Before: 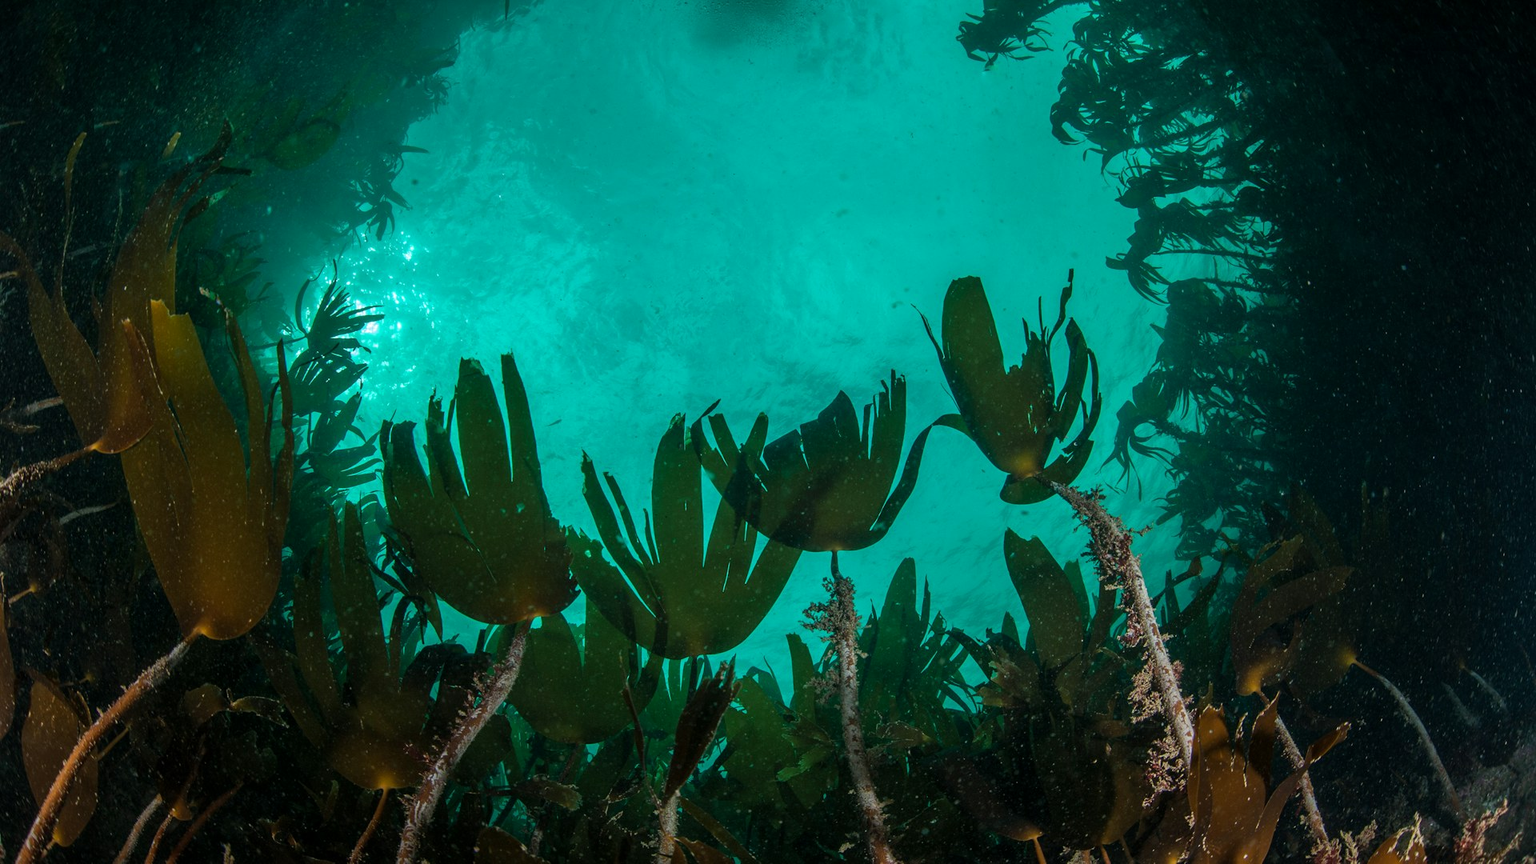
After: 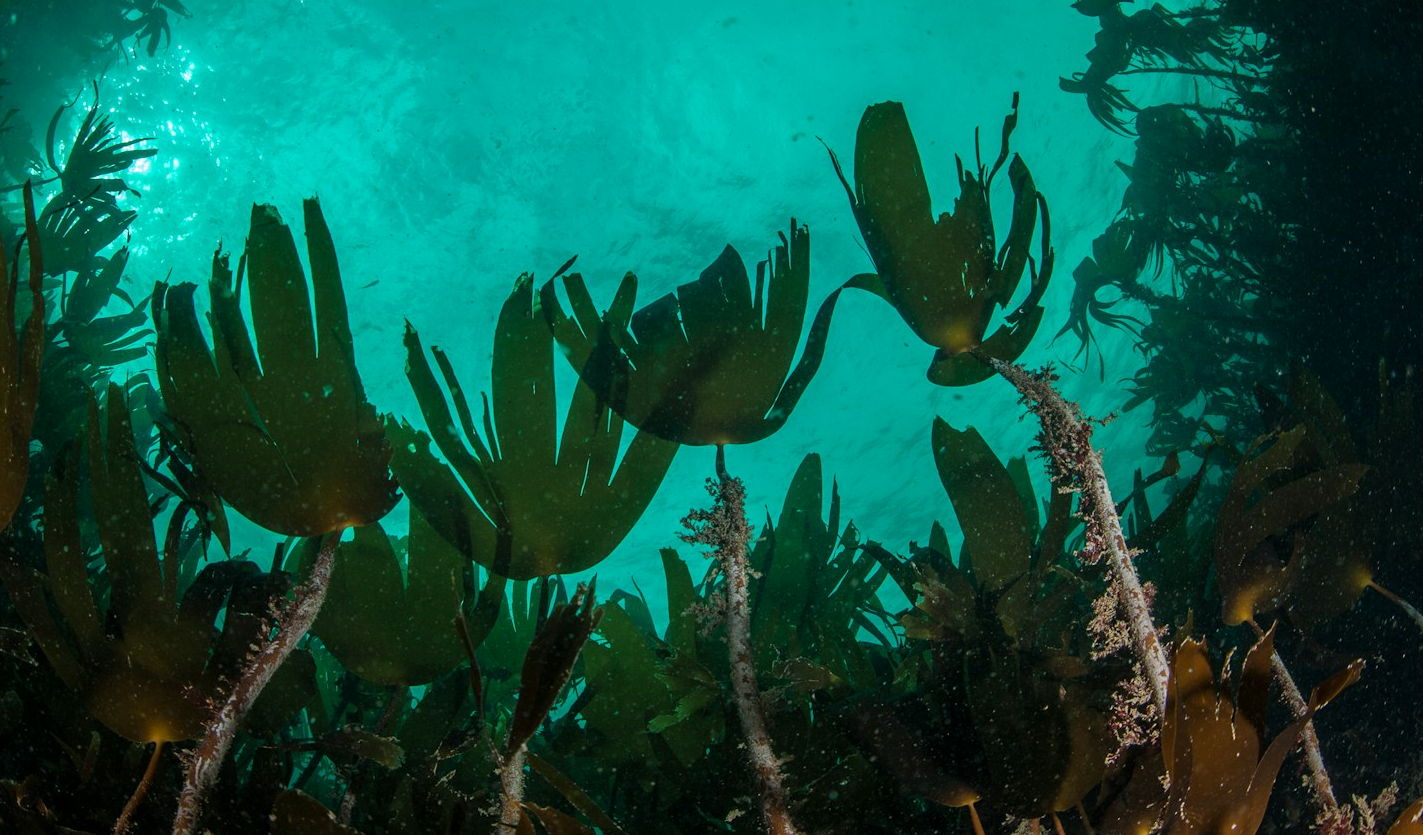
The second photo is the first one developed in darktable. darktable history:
crop: left 16.829%, top 22.619%, right 9.02%
